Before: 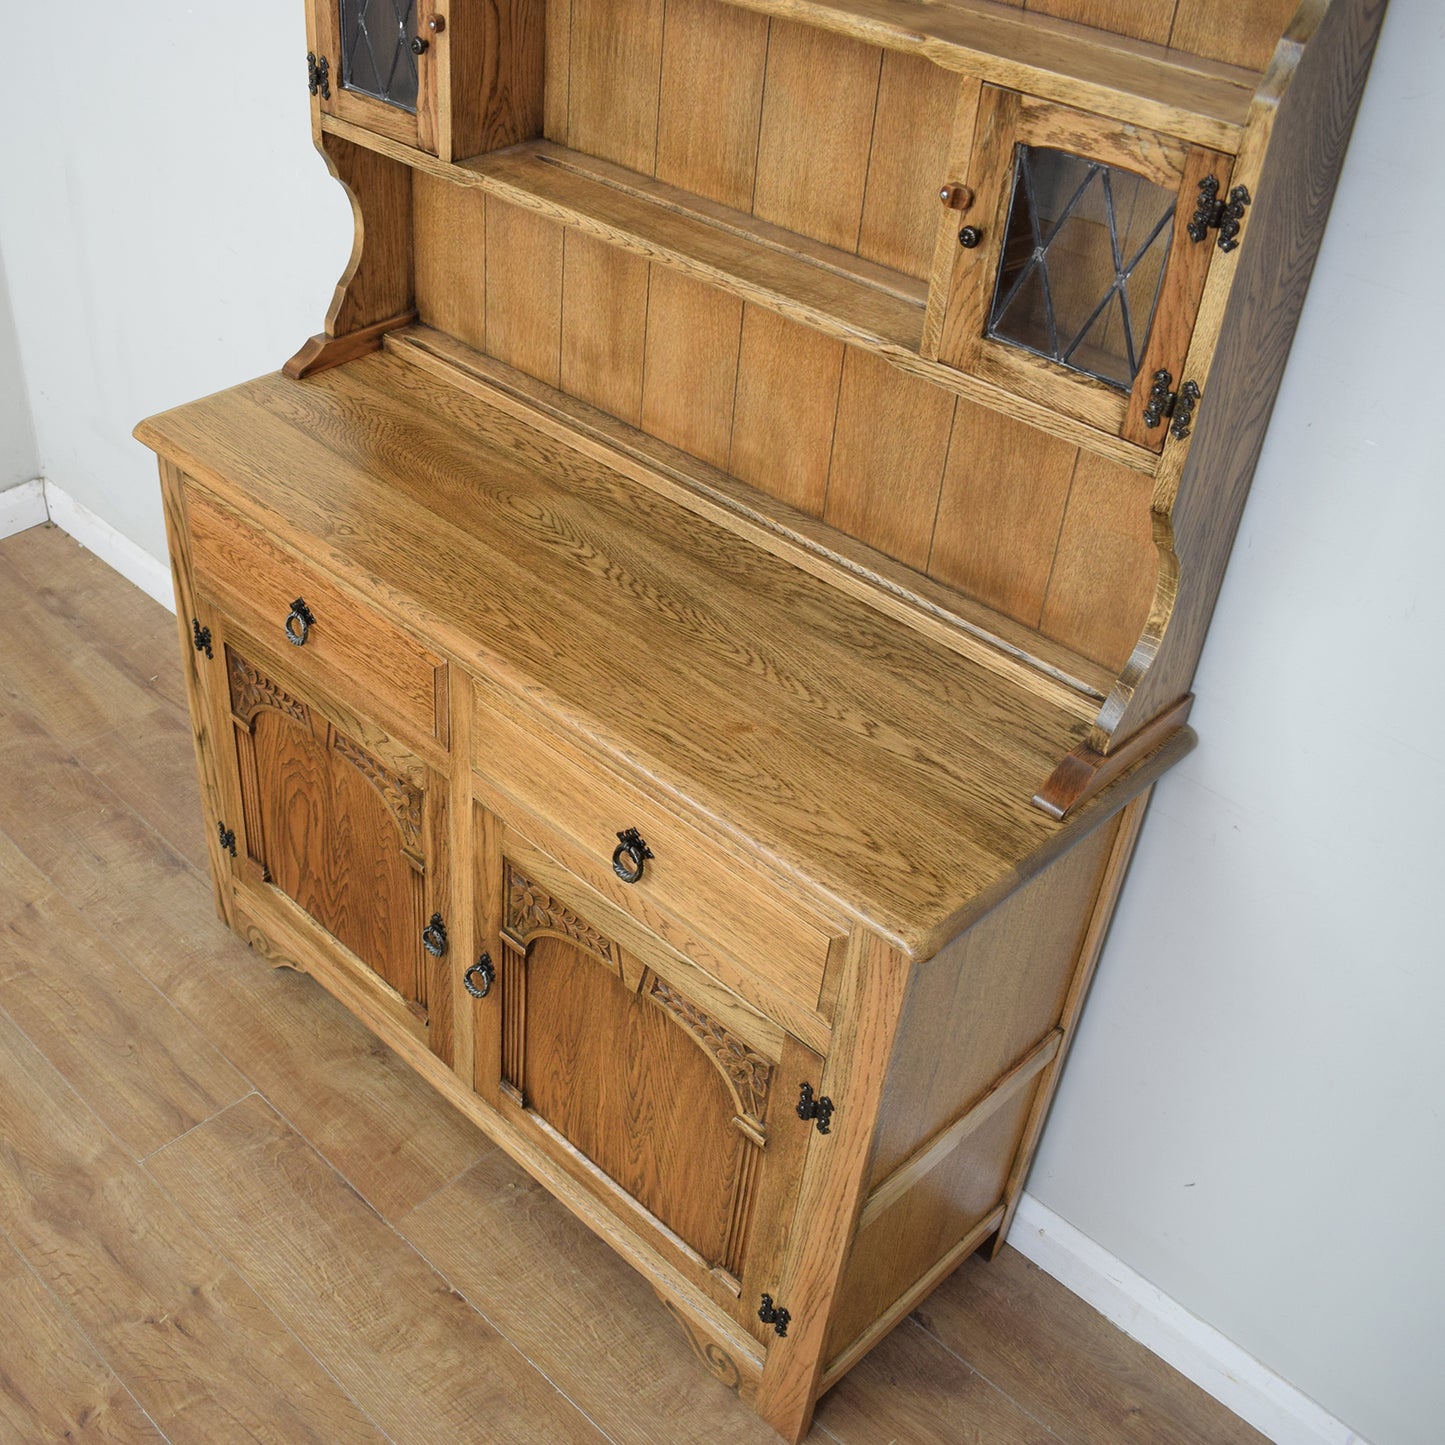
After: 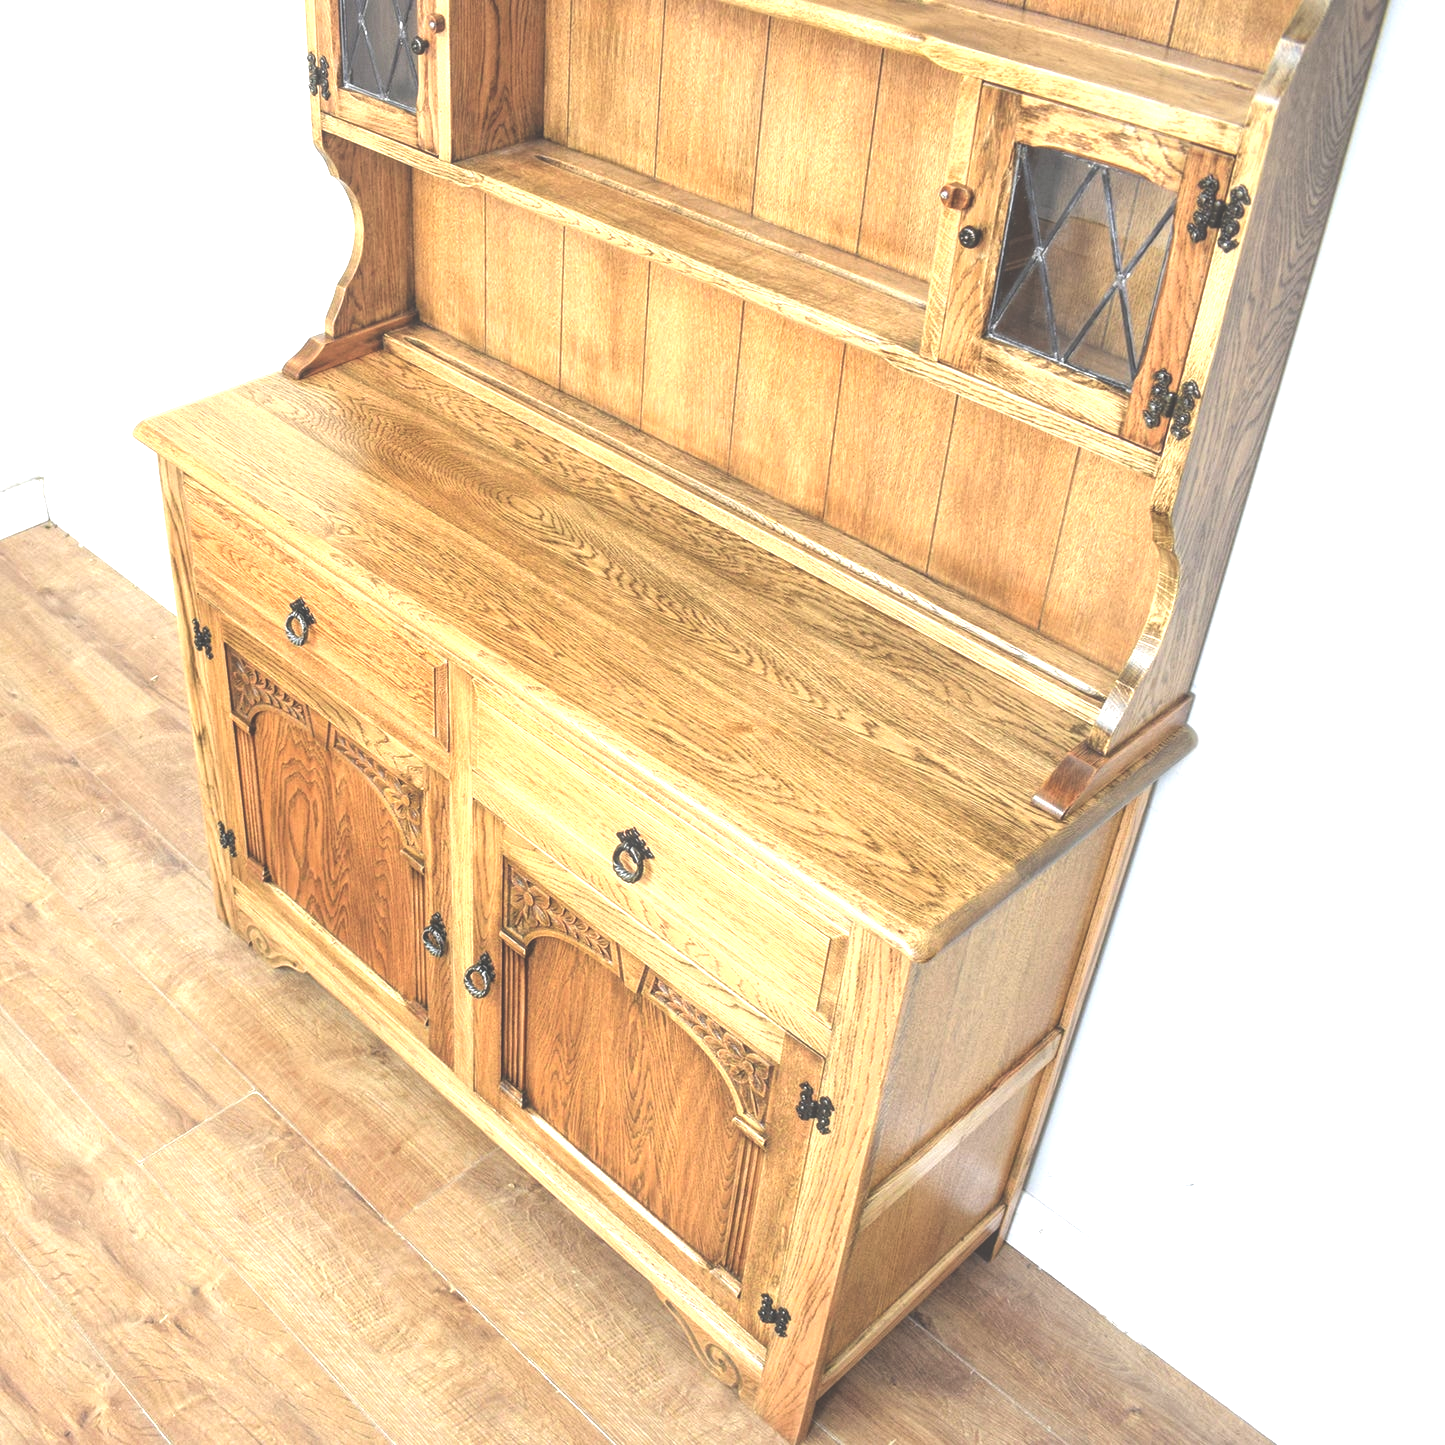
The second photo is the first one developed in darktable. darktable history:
exposure: black level correction -0.023, exposure 1.397 EV, compensate highlight preservation false
local contrast: on, module defaults
